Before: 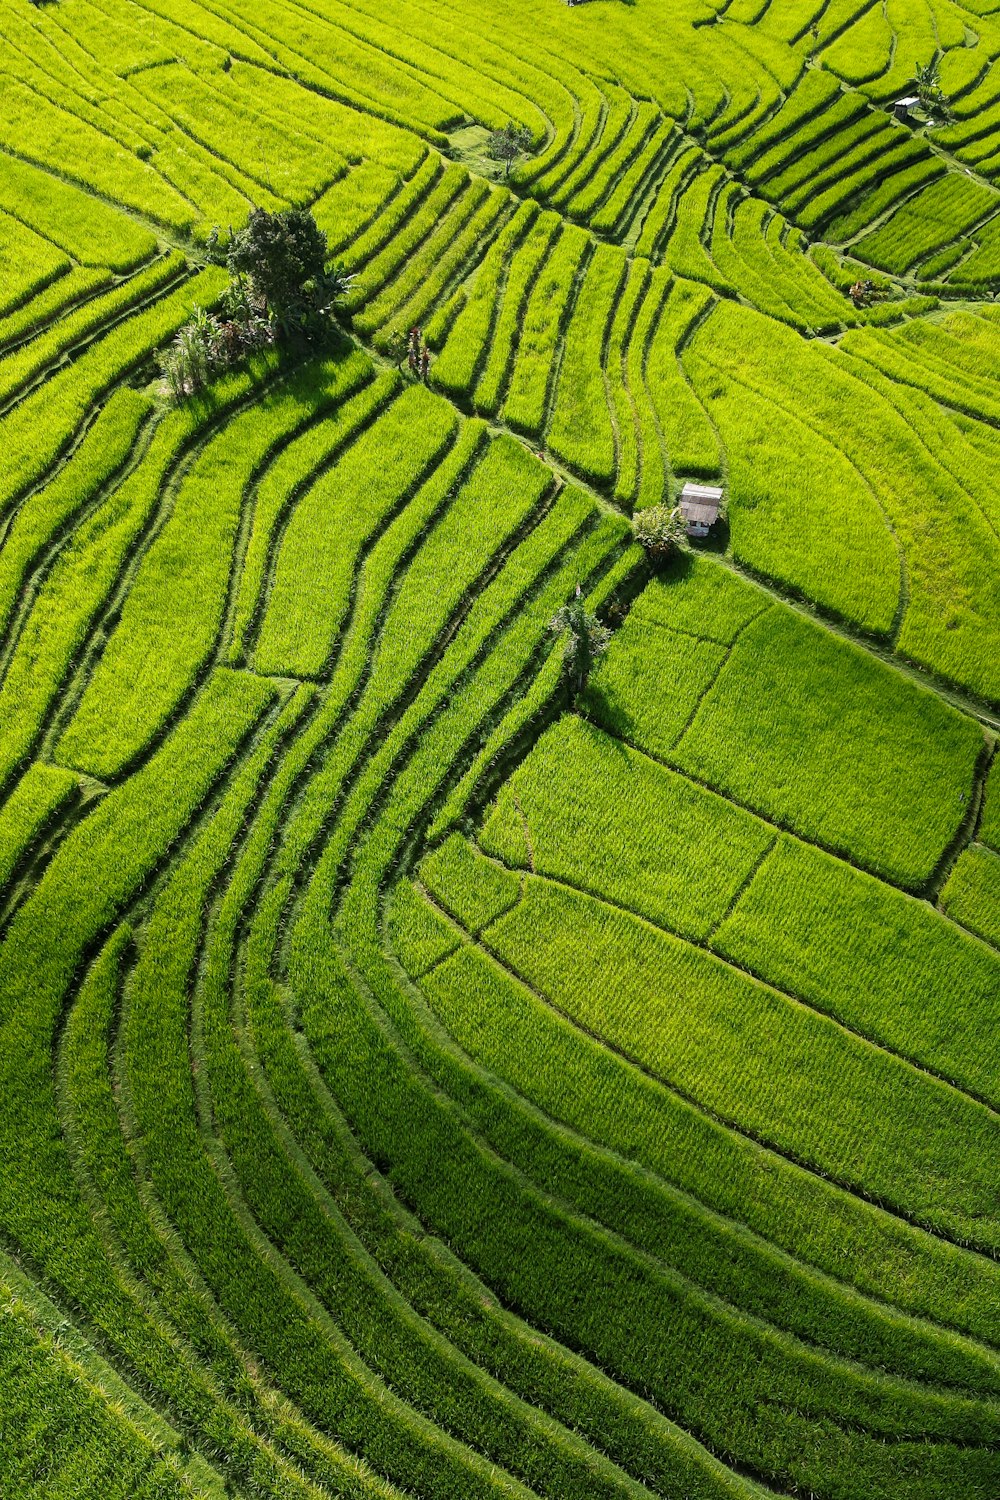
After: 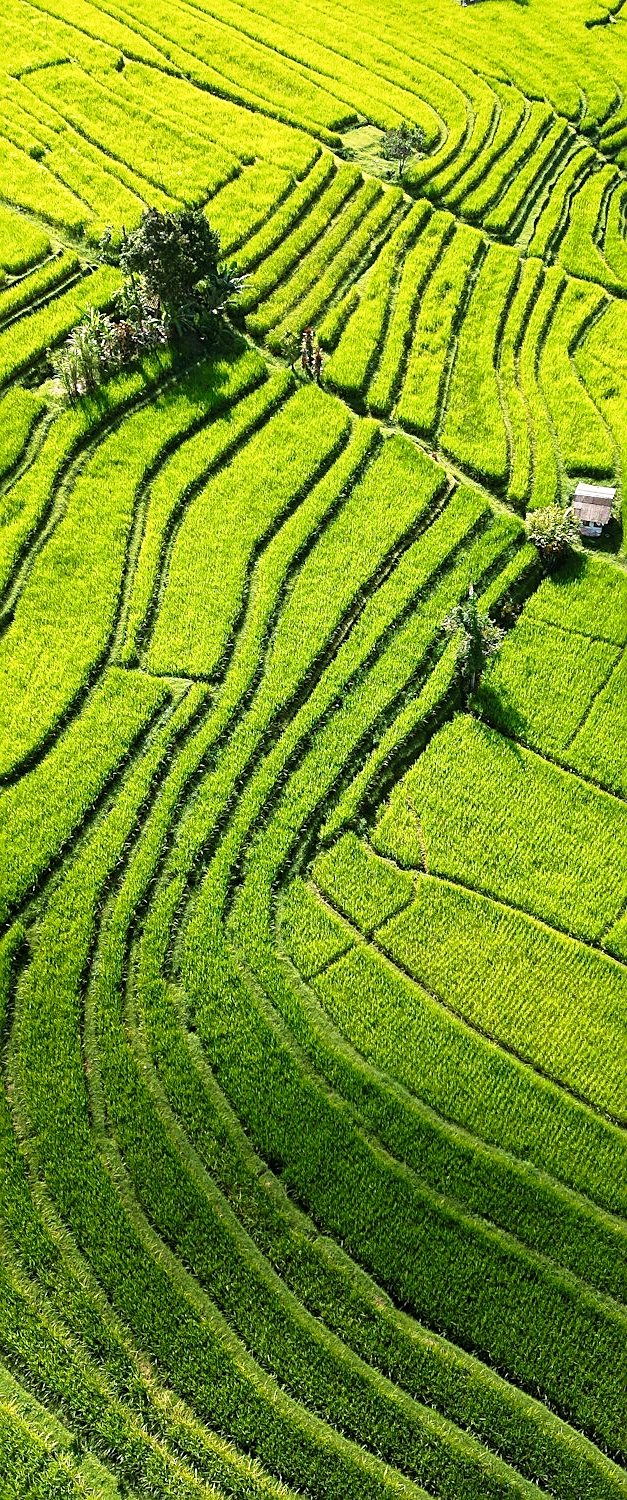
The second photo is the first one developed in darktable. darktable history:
crop: left 10.707%, right 26.5%
exposure: exposure 0.63 EV, compensate exposure bias true, compensate highlight preservation false
sharpen: on, module defaults
tone equalizer: edges refinement/feathering 500, mask exposure compensation -1.57 EV, preserve details no
velvia: on, module defaults
tone curve: curves: ch0 [(0, 0) (0.058, 0.037) (0.214, 0.183) (0.304, 0.288) (0.561, 0.554) (0.687, 0.677) (0.768, 0.768) (0.858, 0.861) (0.987, 0.945)]; ch1 [(0, 0) (0.172, 0.123) (0.312, 0.296) (0.432, 0.448) (0.471, 0.469) (0.502, 0.5) (0.521, 0.505) (0.565, 0.569) (0.663, 0.663) (0.703, 0.721) (0.857, 0.917) (1, 1)]; ch2 [(0, 0) (0.411, 0.424) (0.485, 0.497) (0.502, 0.5) (0.517, 0.511) (0.556, 0.562) (0.626, 0.594) (0.709, 0.661) (1, 1)], preserve colors none
